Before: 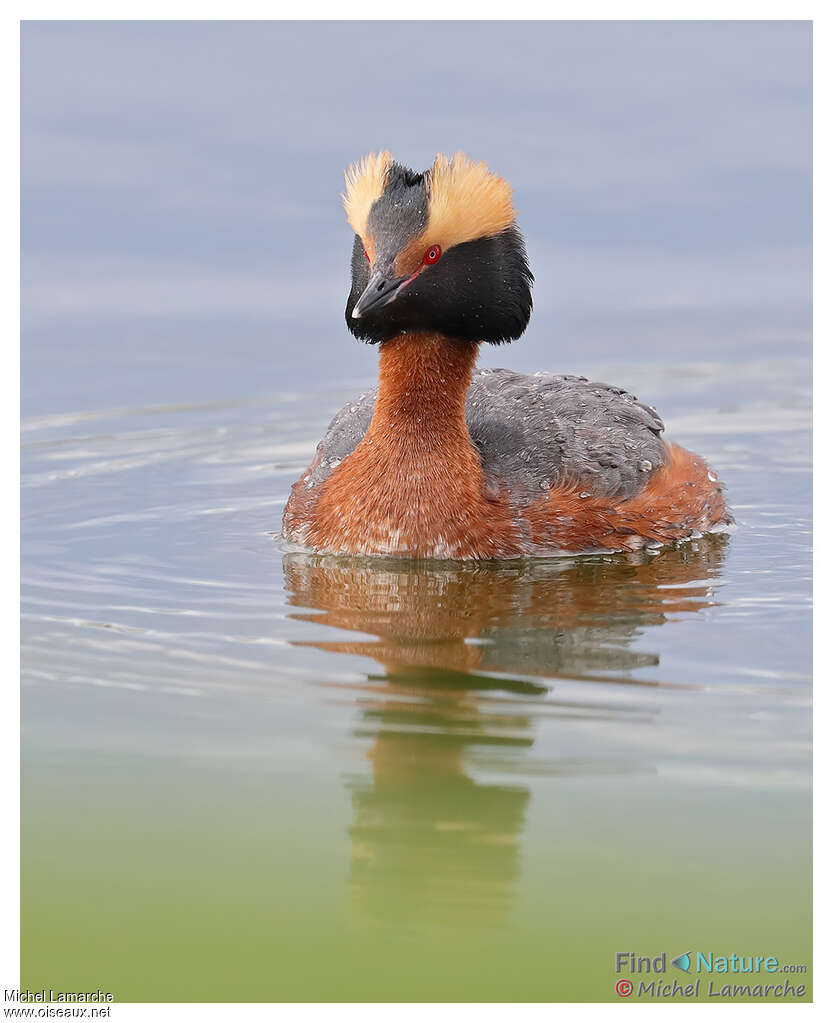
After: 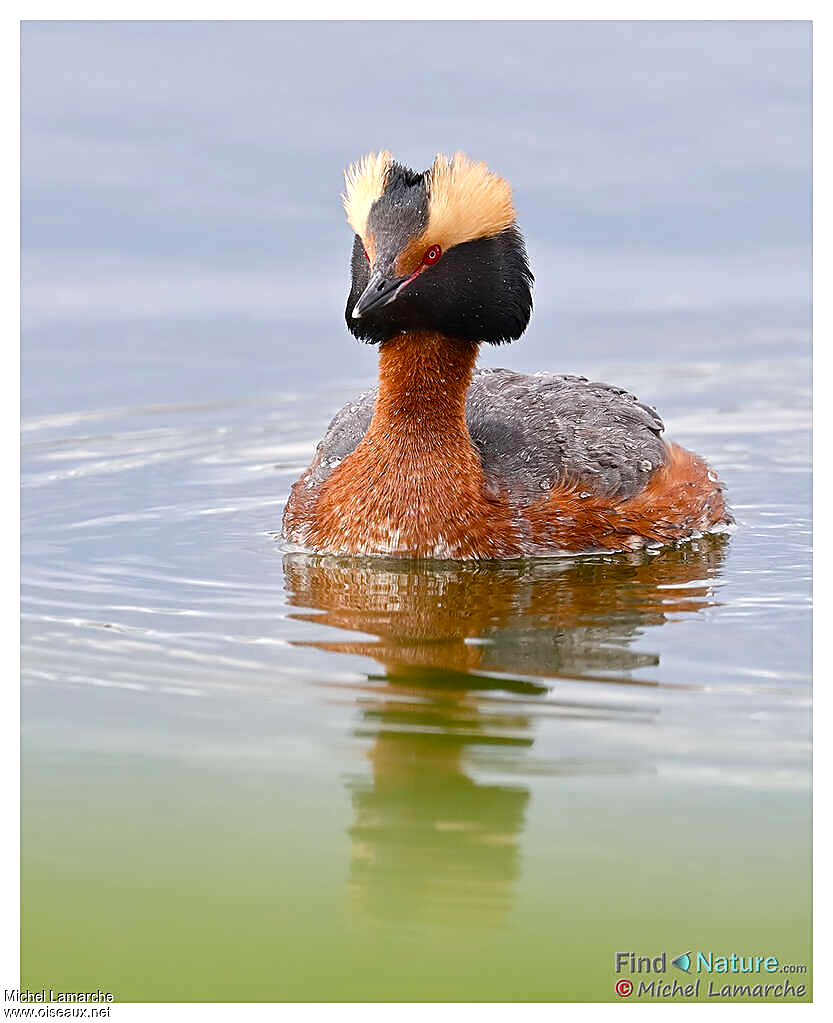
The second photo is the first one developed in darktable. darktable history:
sharpen: on, module defaults
color balance rgb: perceptual saturation grading › highlights -29.58%, perceptual saturation grading › mid-tones 29.47%, perceptual saturation grading › shadows 59.73%, perceptual brilliance grading › global brilliance -17.79%, perceptual brilliance grading › highlights 28.73%, global vibrance 15.44%
